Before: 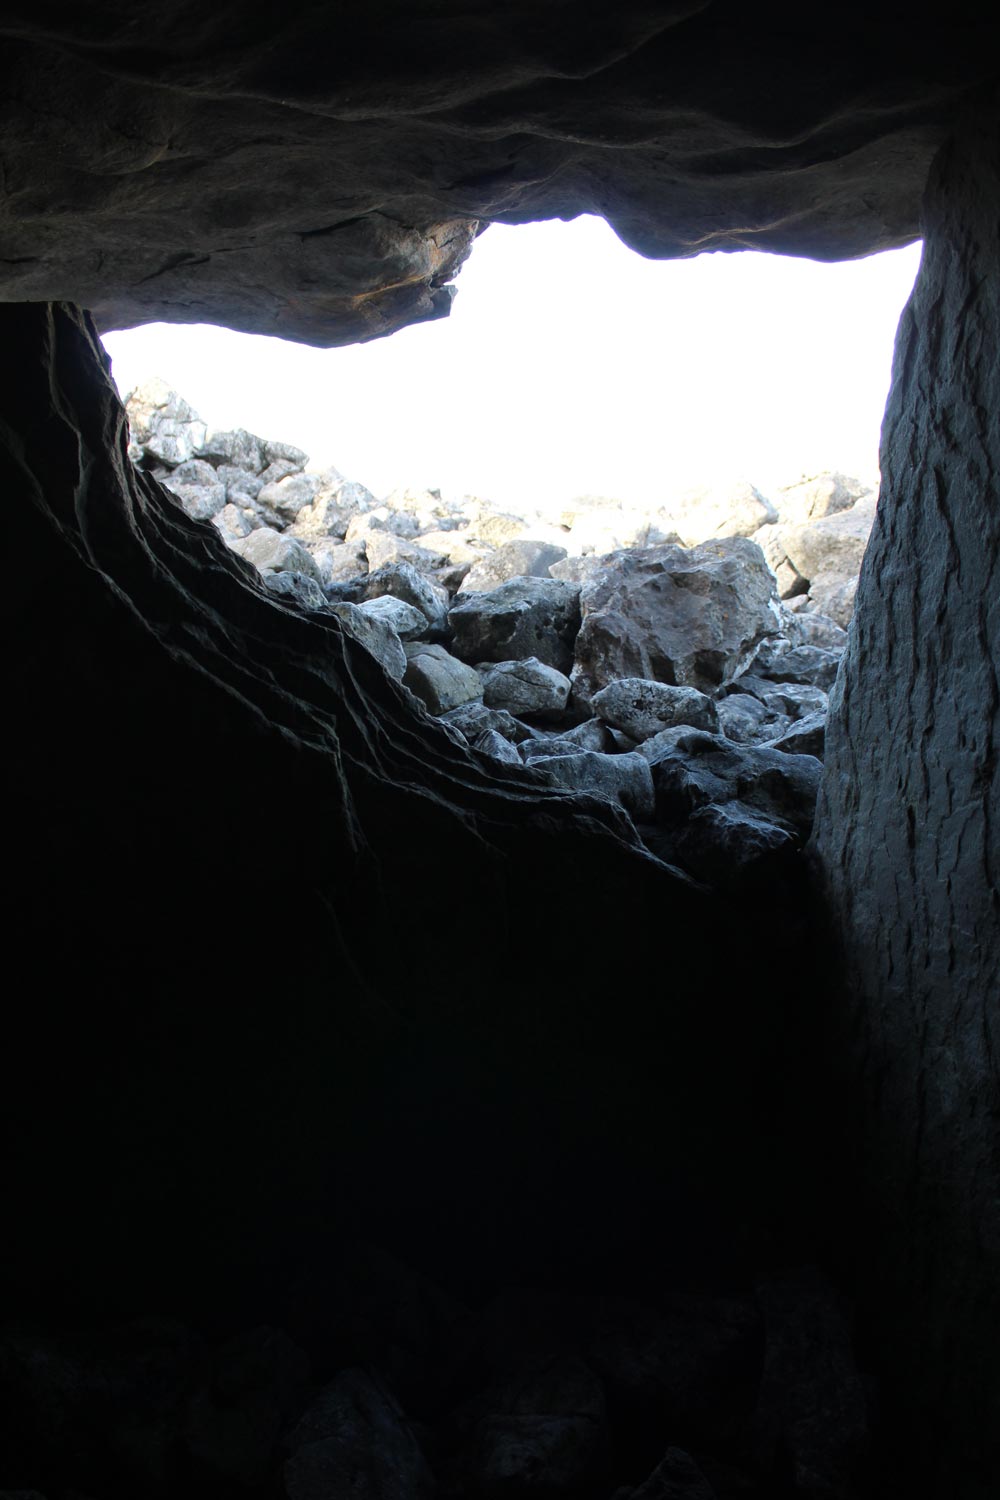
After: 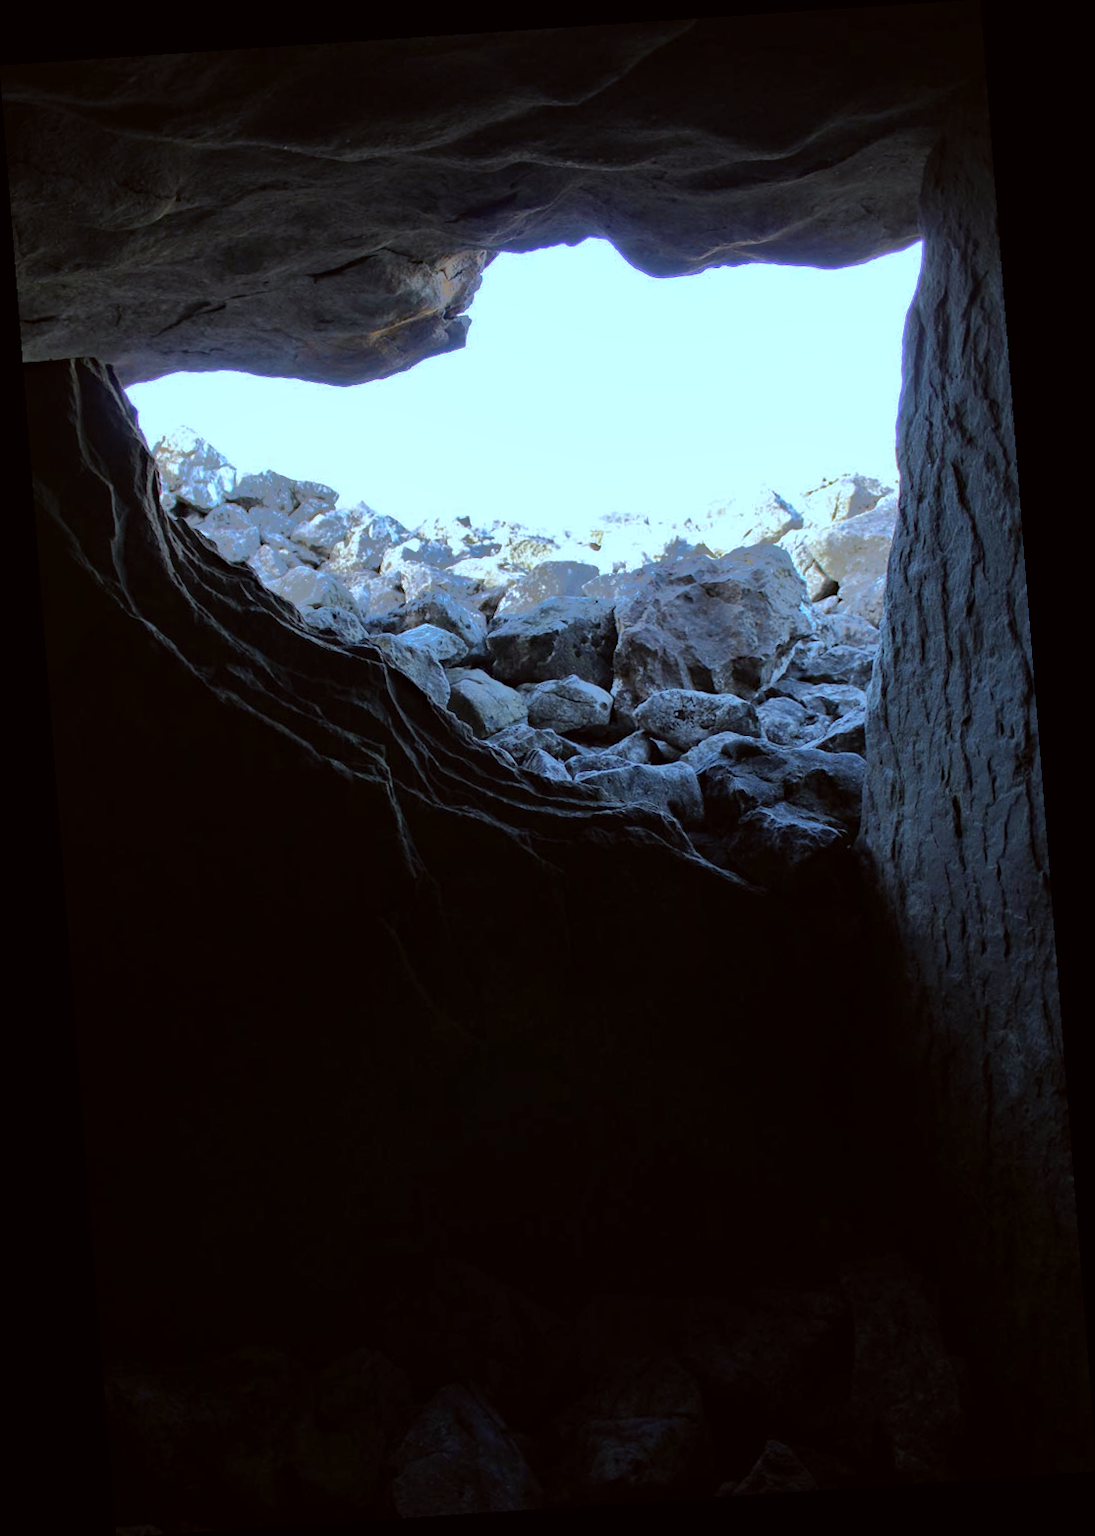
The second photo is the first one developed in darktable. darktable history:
shadows and highlights: shadows 25, highlights -70
color correction: highlights a* -2.73, highlights b* -2.09, shadows a* 2.41, shadows b* 2.73
rotate and perspective: rotation -4.2°, shear 0.006, automatic cropping off
haze removal: compatibility mode true, adaptive false
white balance: red 0.926, green 1.003, blue 1.133
